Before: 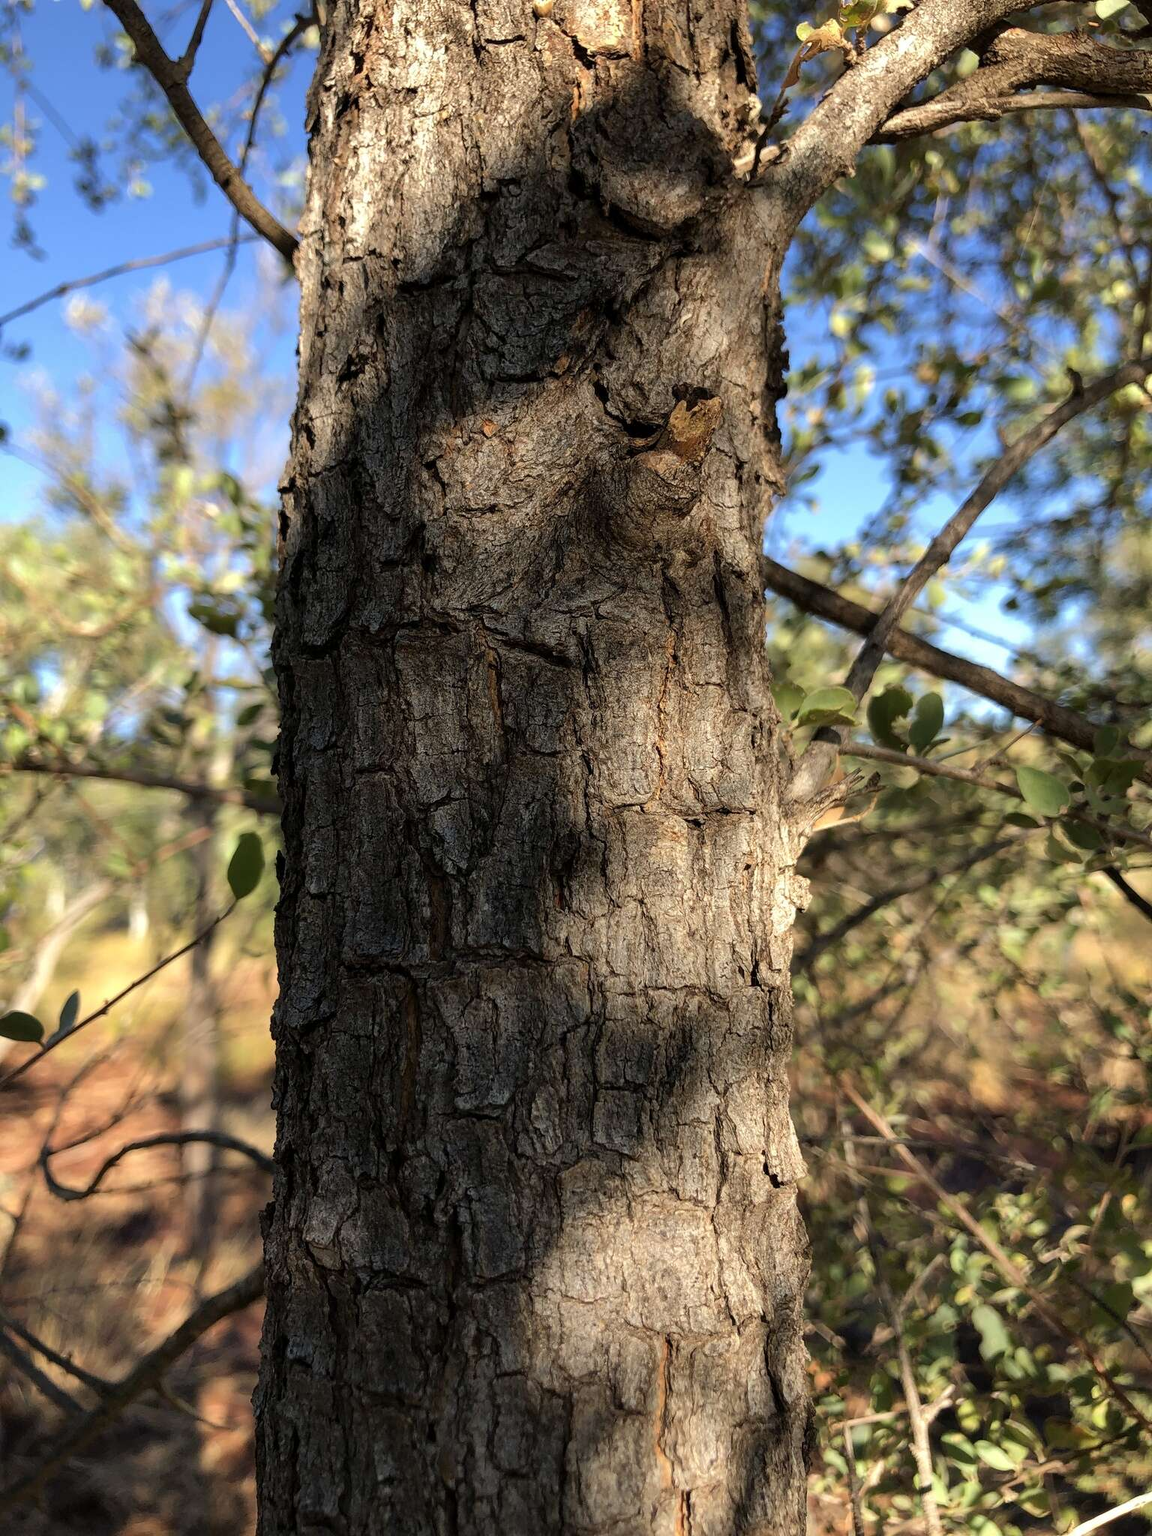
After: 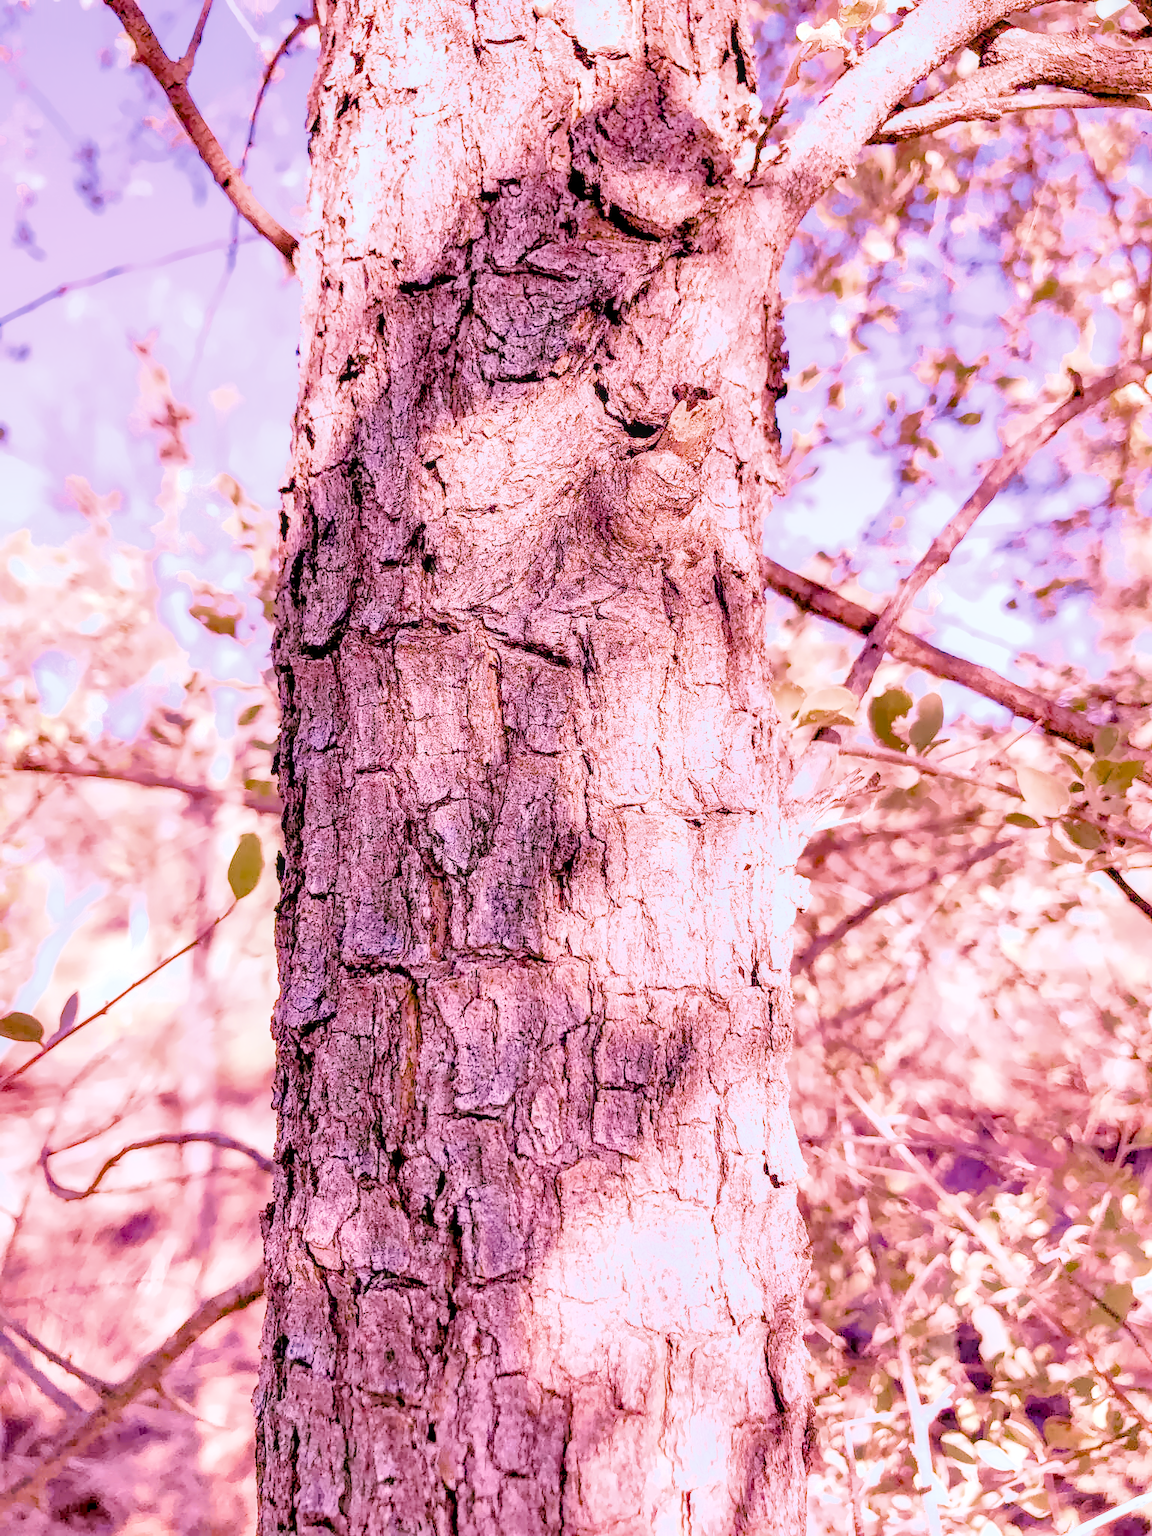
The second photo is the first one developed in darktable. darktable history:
local contrast: on, module defaults
color calibration: illuminant as shot in camera, x 0.358, y 0.373, temperature 4628.91 K
denoise (profiled): preserve shadows 1.52, scattering 0.002, a [-1, 0, 0], compensate highlight preservation false
exposure: black level correction 0, exposure 1.1 EV, compensate exposure bias true, compensate highlight preservation false
filmic rgb: black relative exposure -7.65 EV, white relative exposure 4.56 EV, hardness 3.61, contrast 1.05
haze removal: compatibility mode true, adaptive false
highlight reconstruction: on, module defaults
hot pixels: on, module defaults
lens correction: scale 1, crop 1, focal 16, aperture 5.6, distance 1000, camera "Canon EOS RP", lens "Canon RF 16mm F2.8 STM"
shadows and highlights: on, module defaults
white balance: red 2.229, blue 1.46
velvia: on, module defaults
tone equalizer "contrast tone curve: soft": -8 EV -0.417 EV, -7 EV -0.389 EV, -6 EV -0.333 EV, -5 EV -0.222 EV, -3 EV 0.222 EV, -2 EV 0.333 EV, -1 EV 0.389 EV, +0 EV 0.417 EV, edges refinement/feathering 500, mask exposure compensation -1.57 EV, preserve details no
contrast equalizer "clarity": octaves 7, y [[0.6 ×6], [0.55 ×6], [0 ×6], [0 ×6], [0 ×6]]
color balance rgb "basic colorfulness: vibrant colors": perceptual saturation grading › global saturation 20%, perceptual saturation grading › highlights -25%, perceptual saturation grading › shadows 50%
